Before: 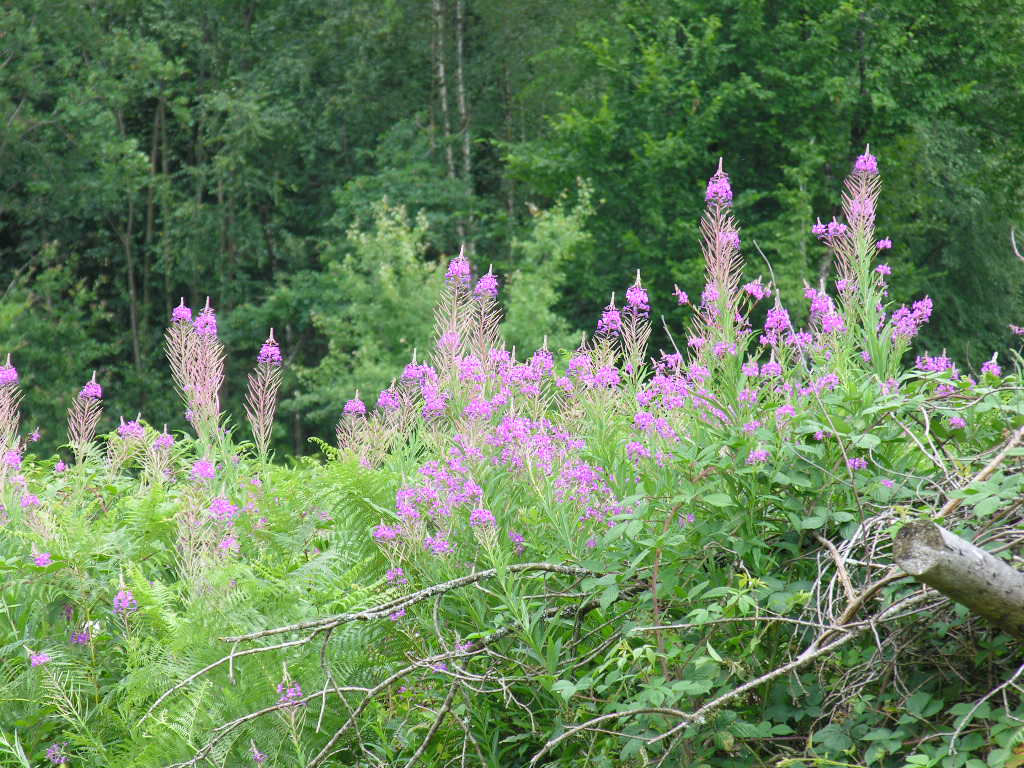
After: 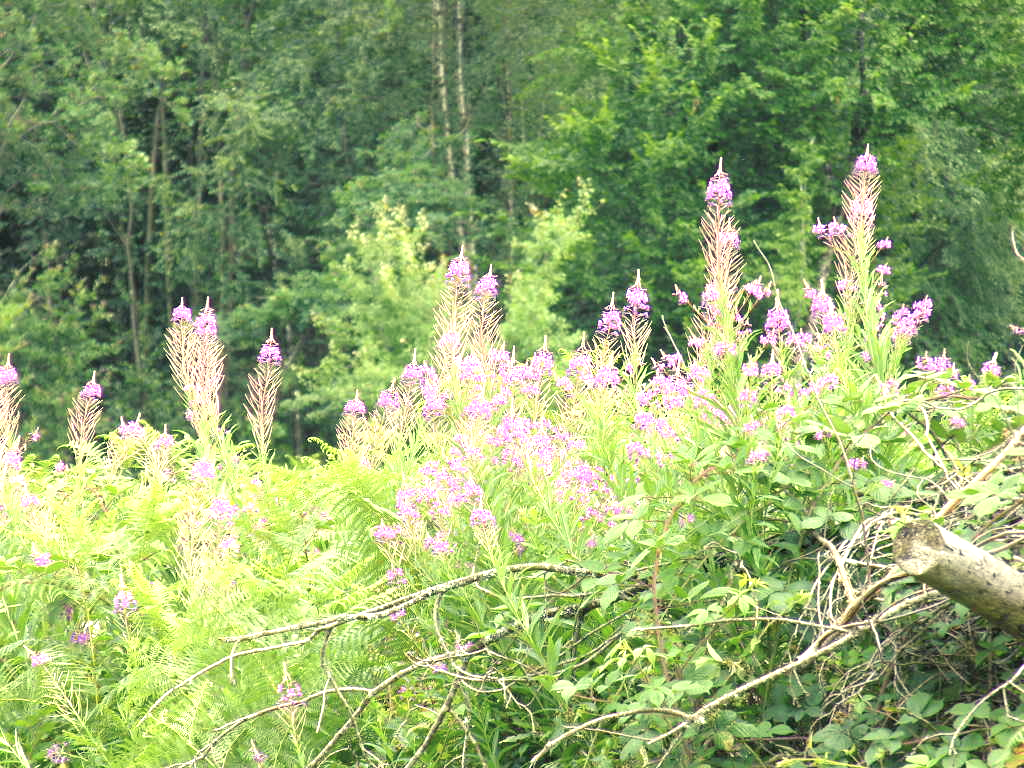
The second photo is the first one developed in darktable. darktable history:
color balance rgb: shadows lift › chroma 2%, shadows lift › hue 263°, highlights gain › chroma 8%, highlights gain › hue 84°, linear chroma grading › global chroma -15%, saturation formula JzAzBz (2021)
exposure: black level correction 0, exposure 1 EV, compensate exposure bias true, compensate highlight preservation false
